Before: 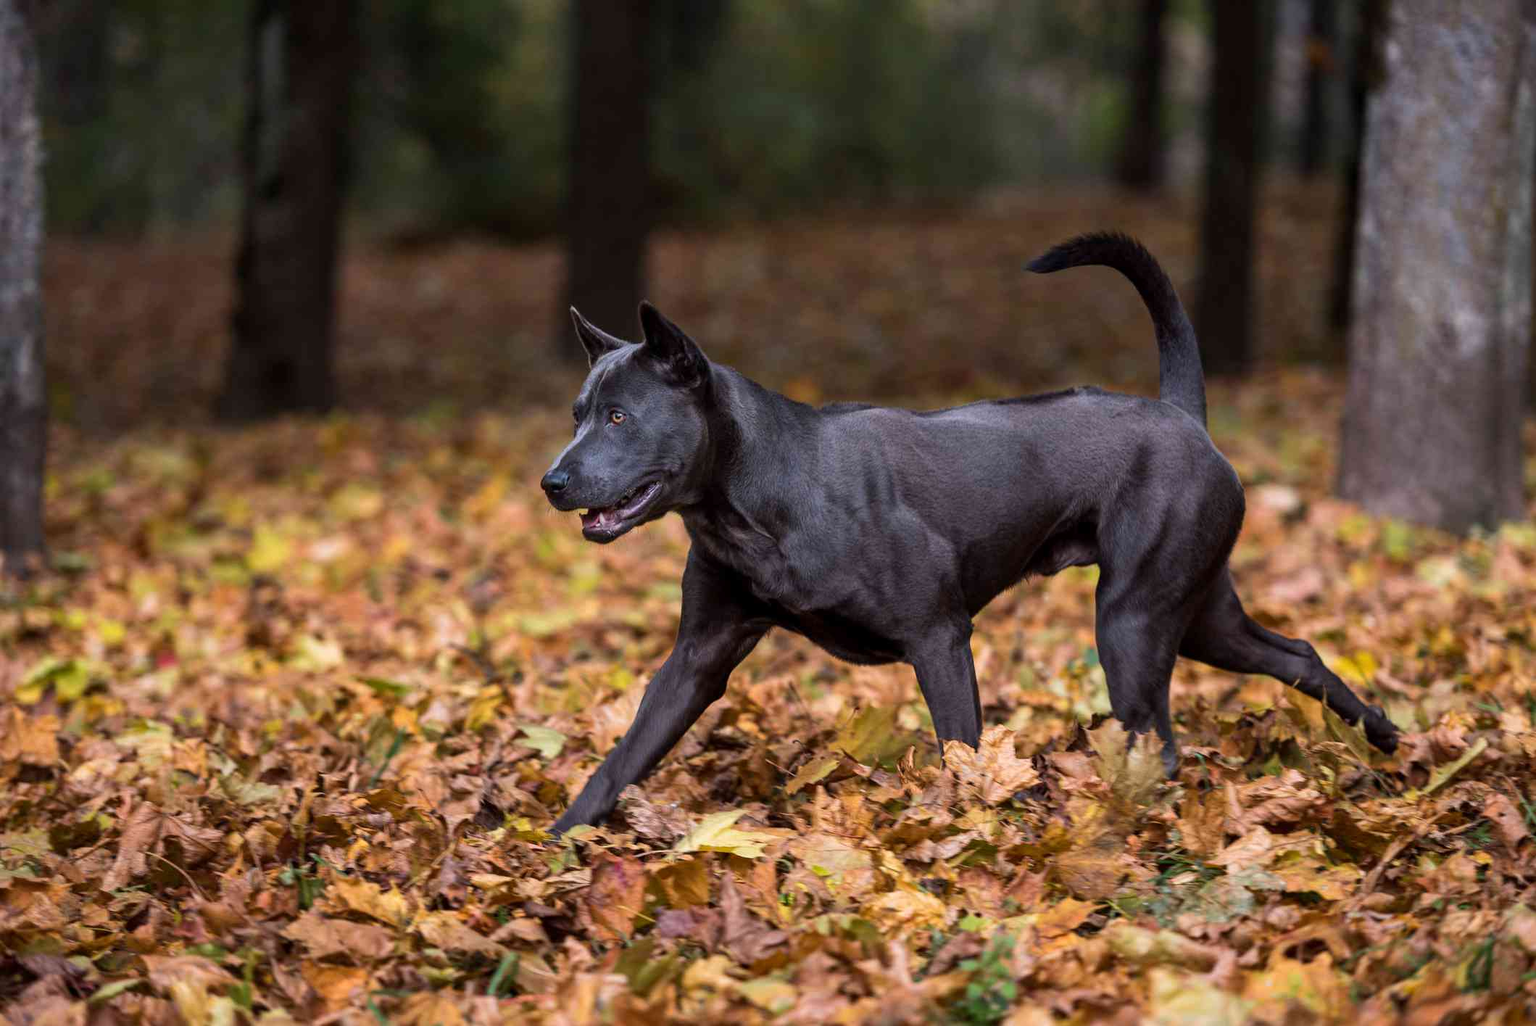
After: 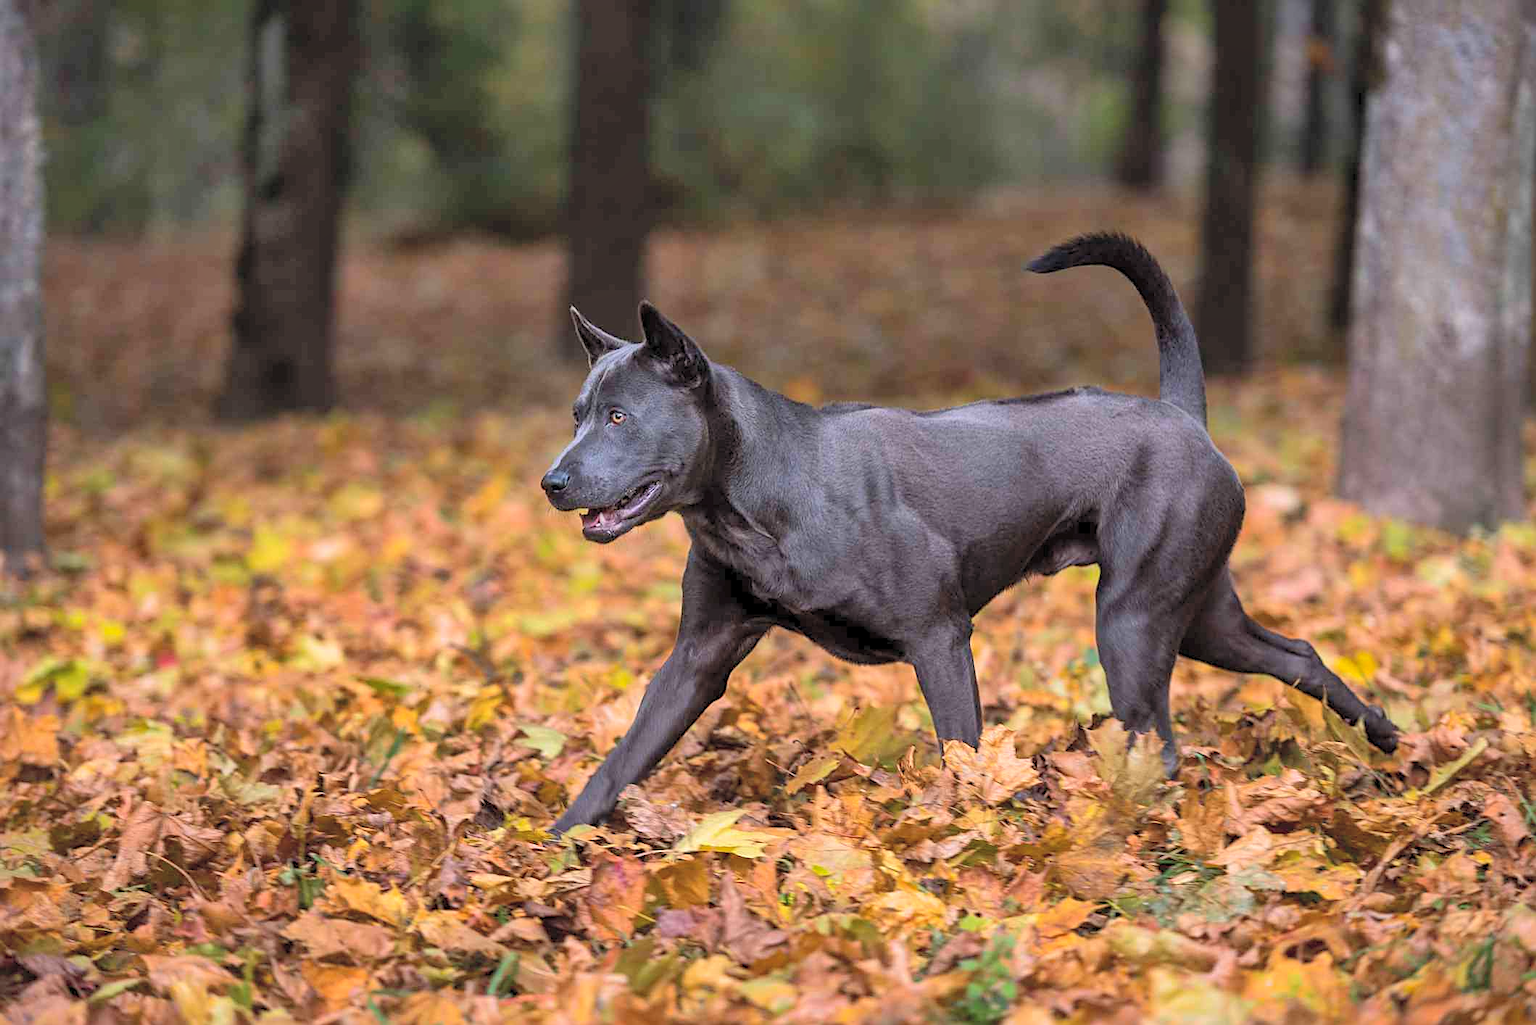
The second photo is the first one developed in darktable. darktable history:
shadows and highlights: on, module defaults
sharpen: on, module defaults
contrast brightness saturation: contrast 0.096, brightness 0.298, saturation 0.135
